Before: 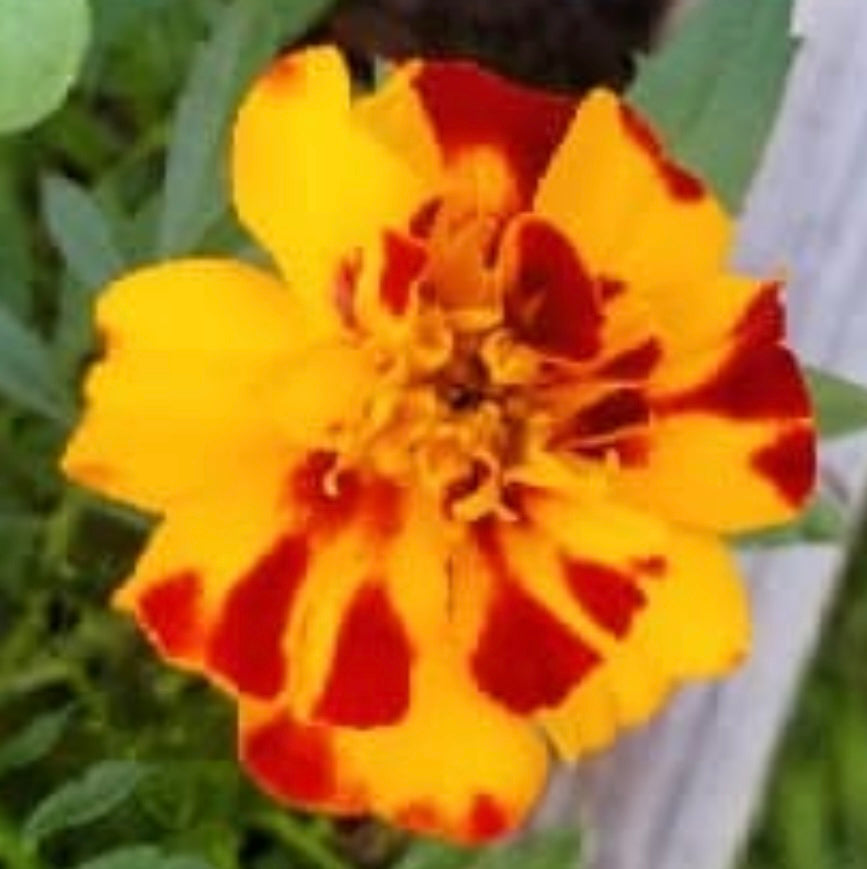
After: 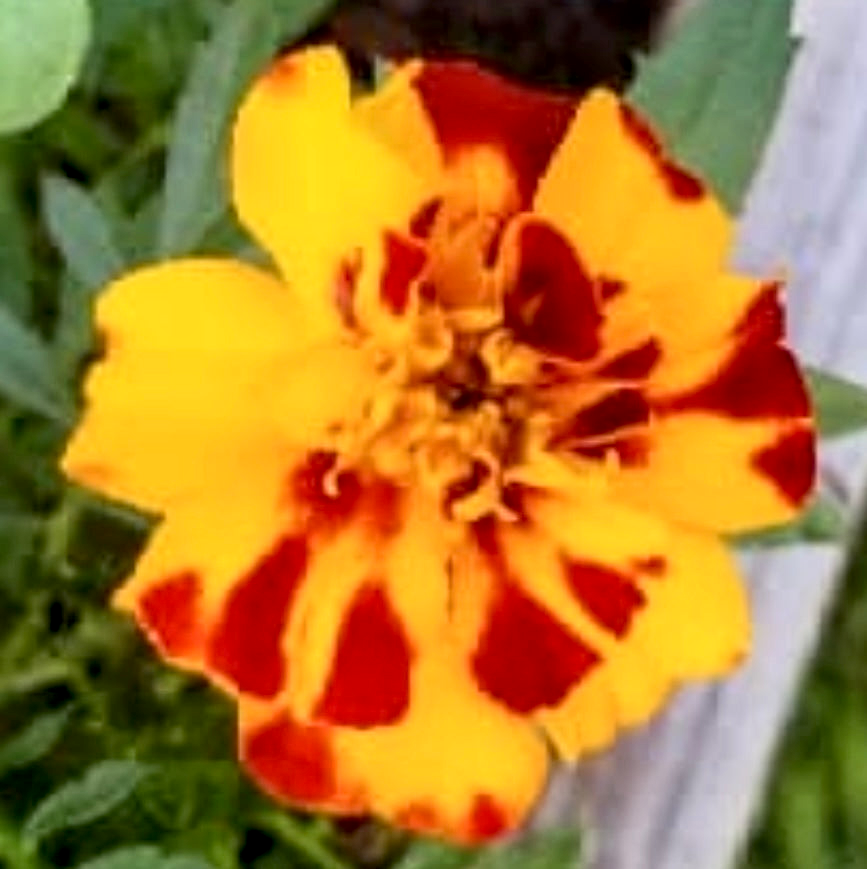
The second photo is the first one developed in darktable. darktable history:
exposure: black level correction 0.005, exposure 0.001 EV, compensate highlight preservation false
local contrast: on, module defaults
contrast brightness saturation: contrast 0.15, brightness 0.05
